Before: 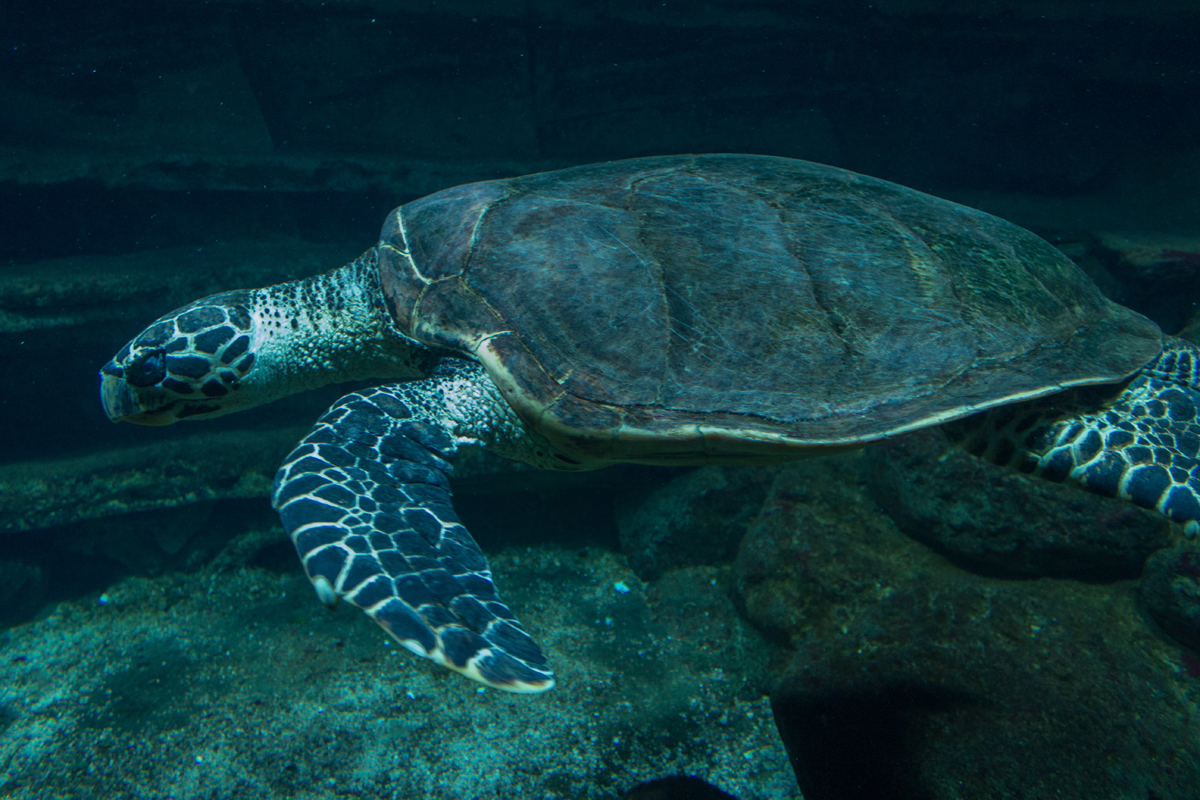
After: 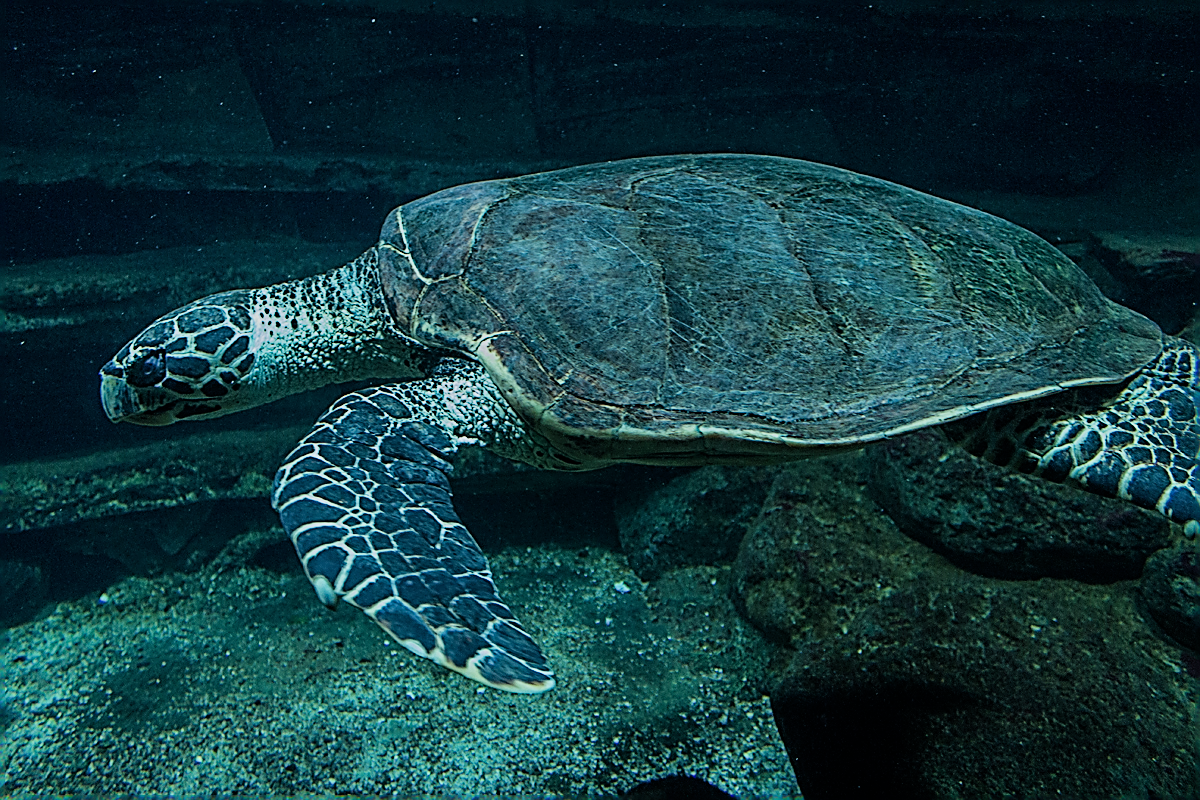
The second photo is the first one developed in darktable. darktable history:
sharpen: amount 2
filmic rgb: black relative exposure -6.98 EV, white relative exposure 5.63 EV, hardness 2.86
color balance: contrast -0.5%
exposure: exposure 0.6 EV, compensate highlight preservation false
